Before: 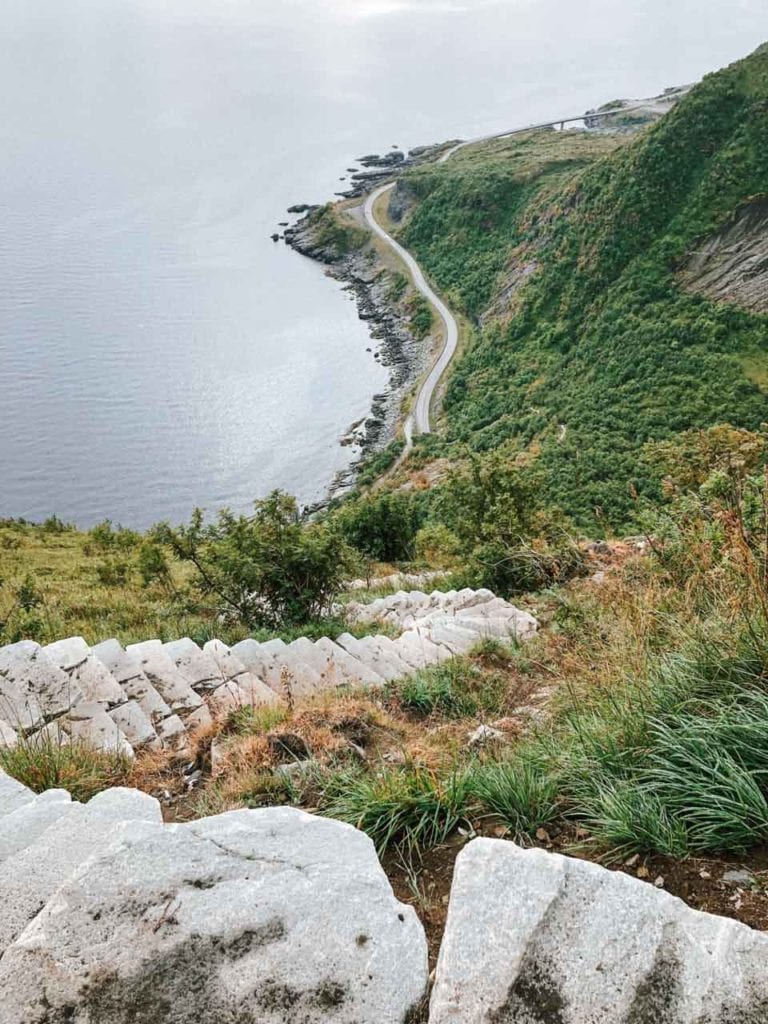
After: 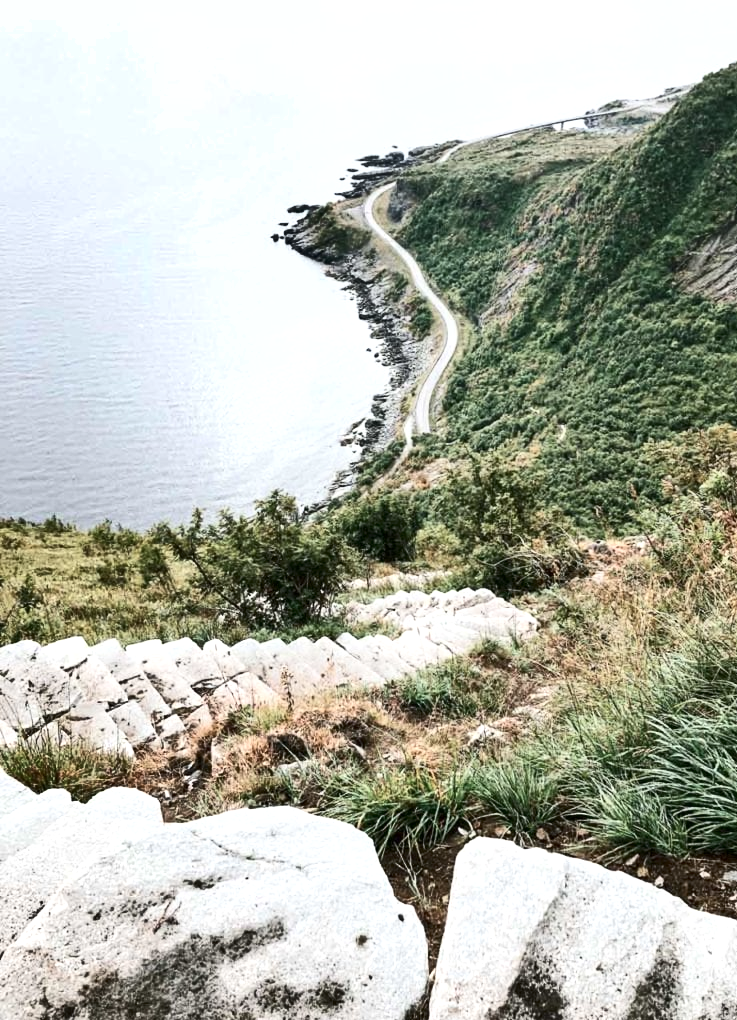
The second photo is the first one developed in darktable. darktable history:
shadows and highlights: white point adjustment 0.86, soften with gaussian
crop: right 4.031%, bottom 0.041%
exposure: black level correction 0.001, exposure 0.498 EV, compensate exposure bias true, compensate highlight preservation false
contrast brightness saturation: contrast 0.25, saturation -0.318
